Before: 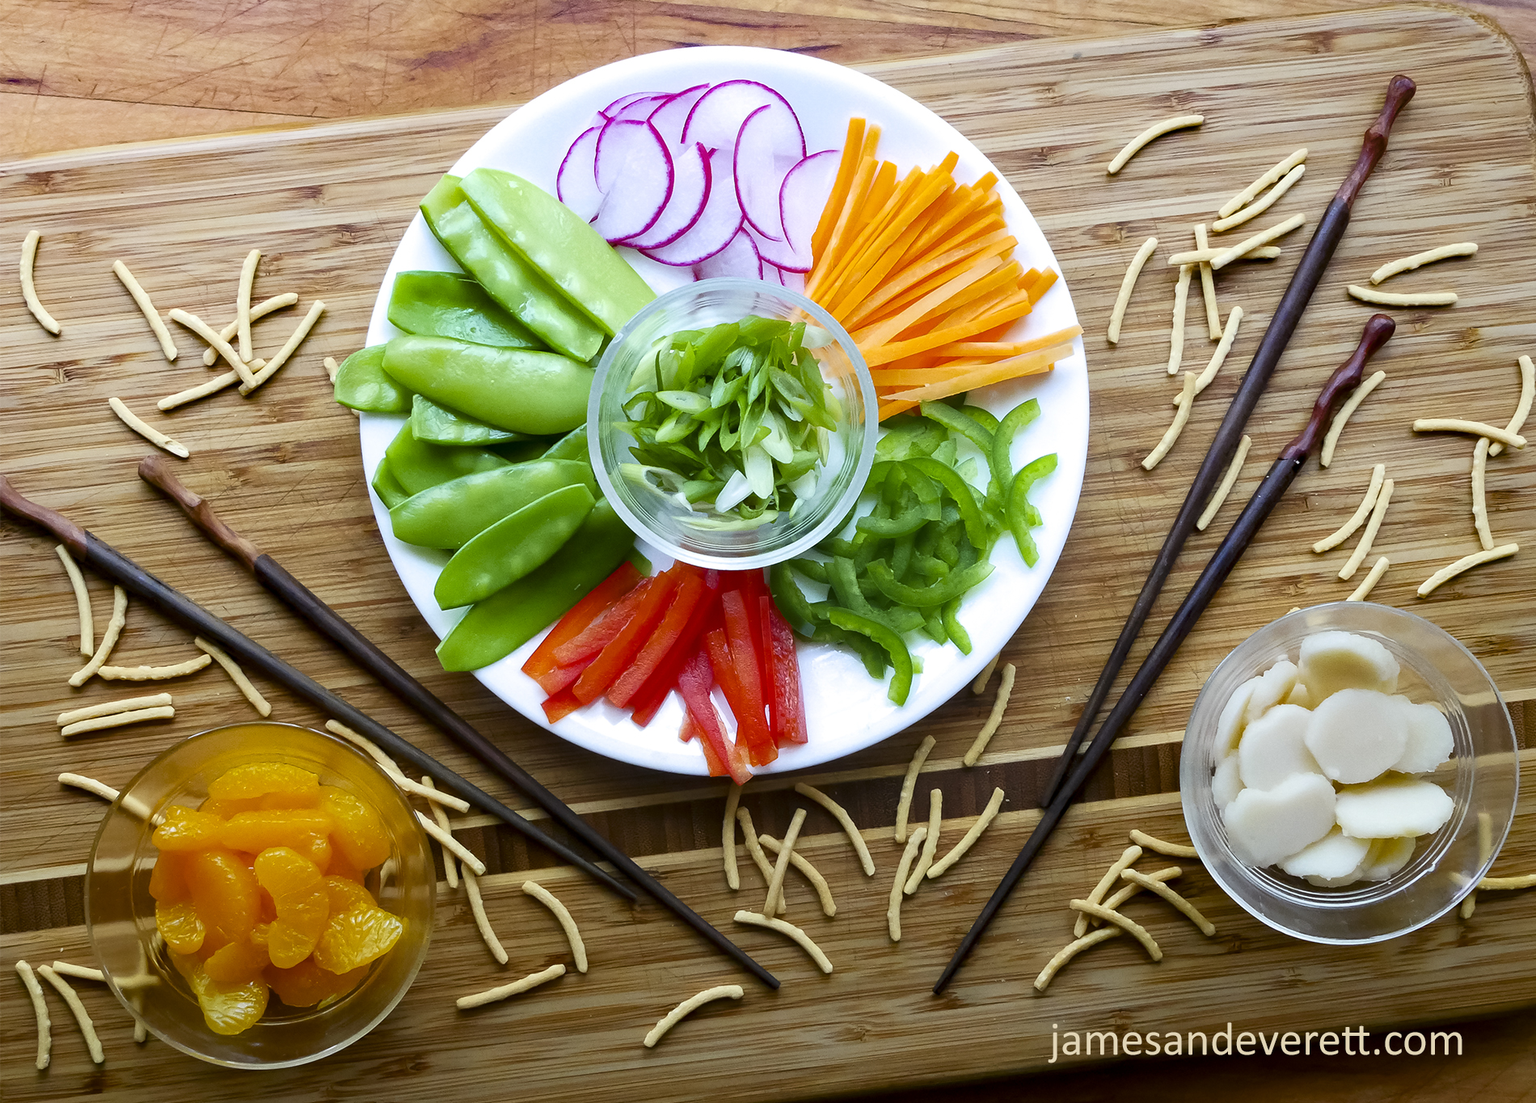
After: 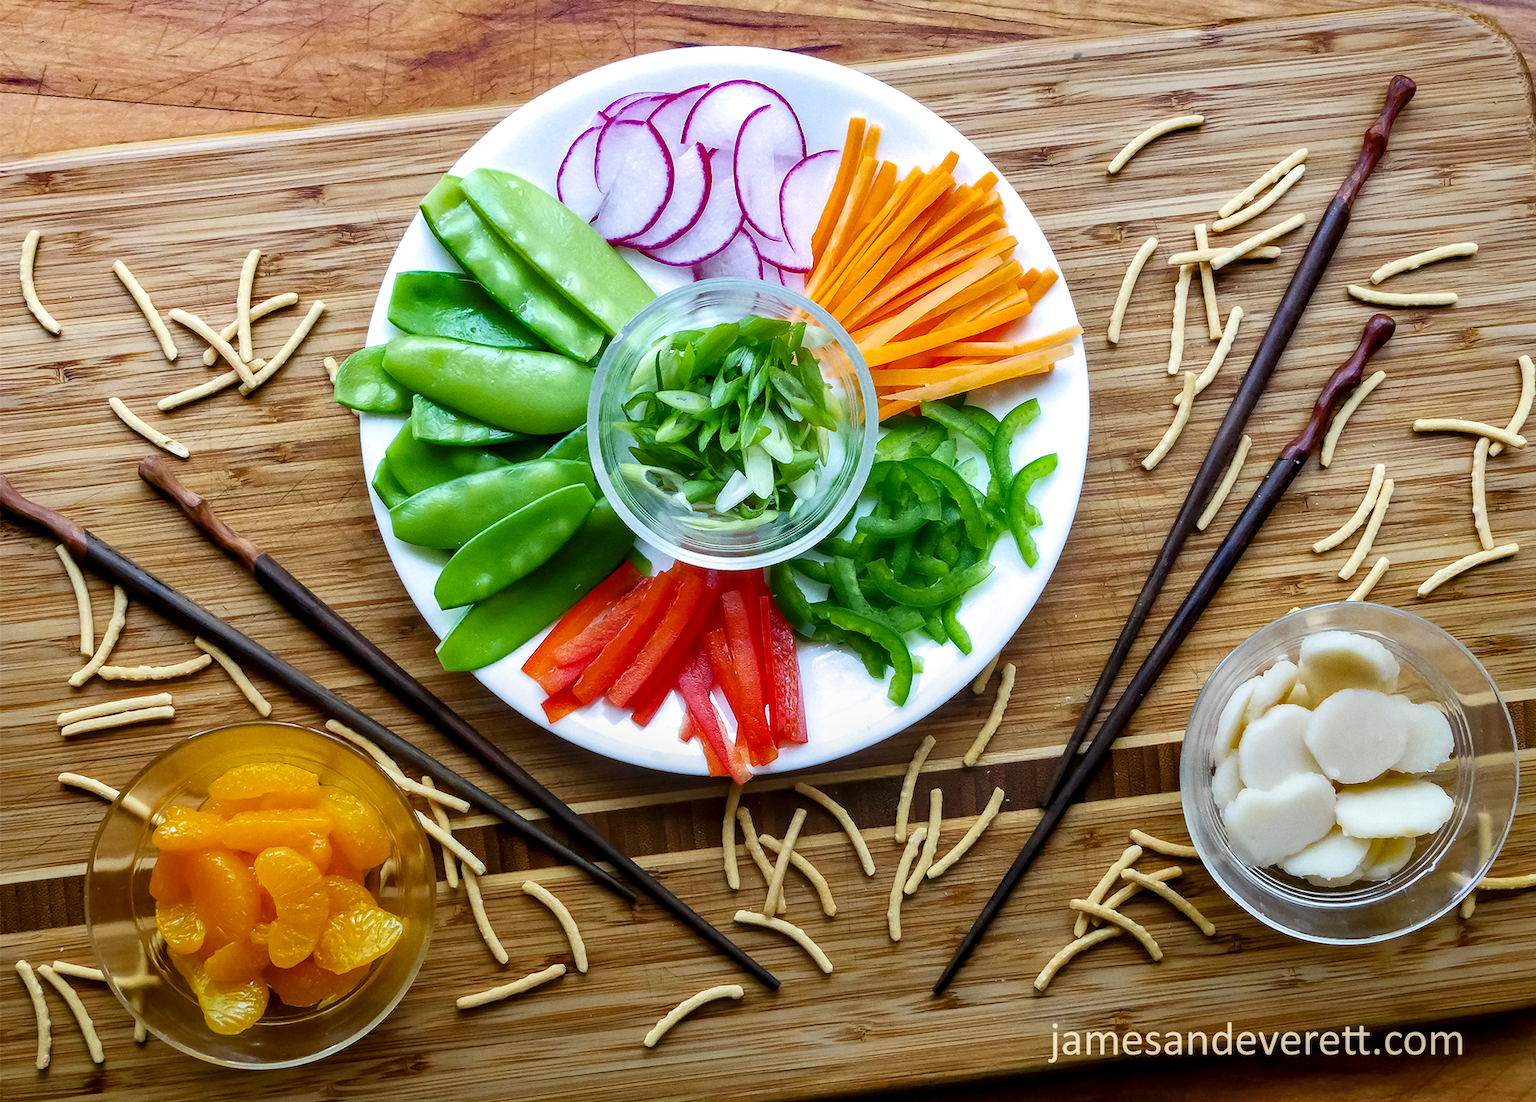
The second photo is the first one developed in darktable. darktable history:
tone equalizer: on, module defaults
local contrast: on, module defaults
shadows and highlights: low approximation 0.01, soften with gaussian
